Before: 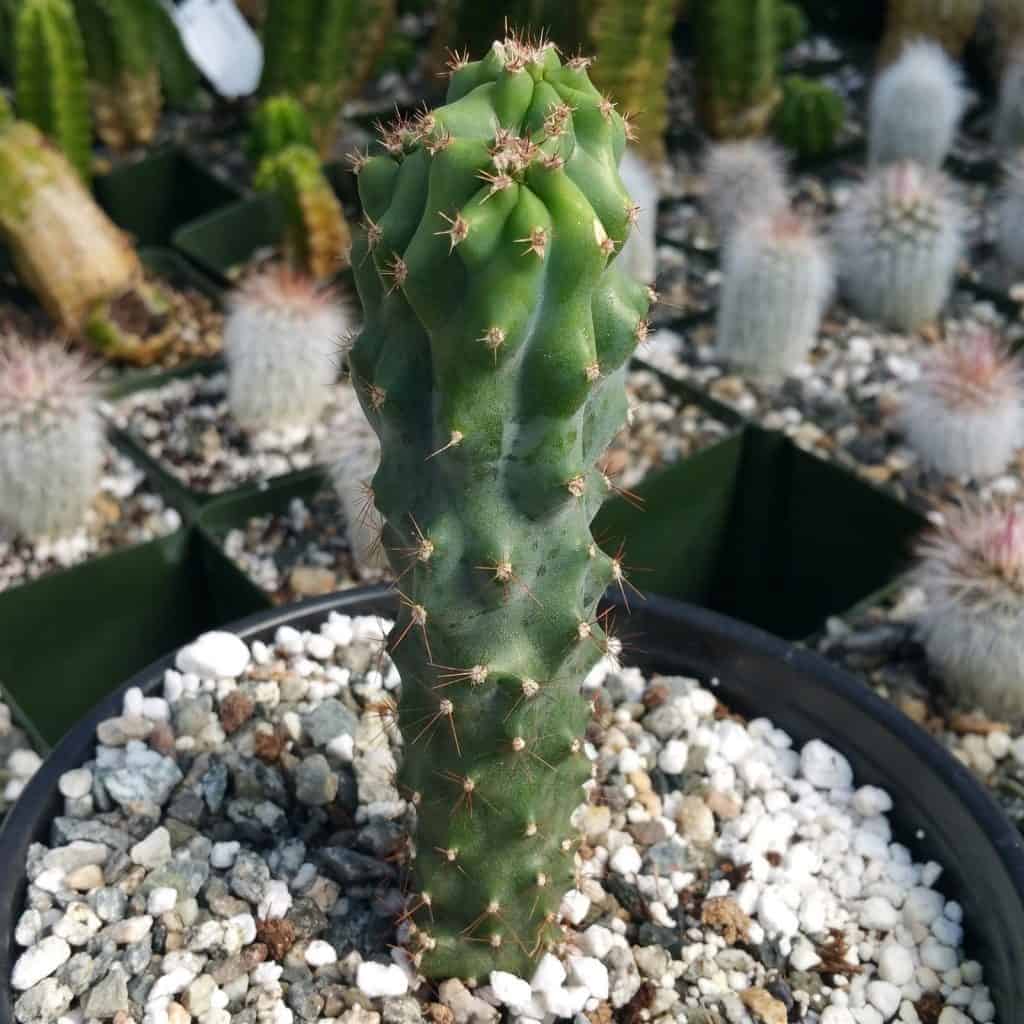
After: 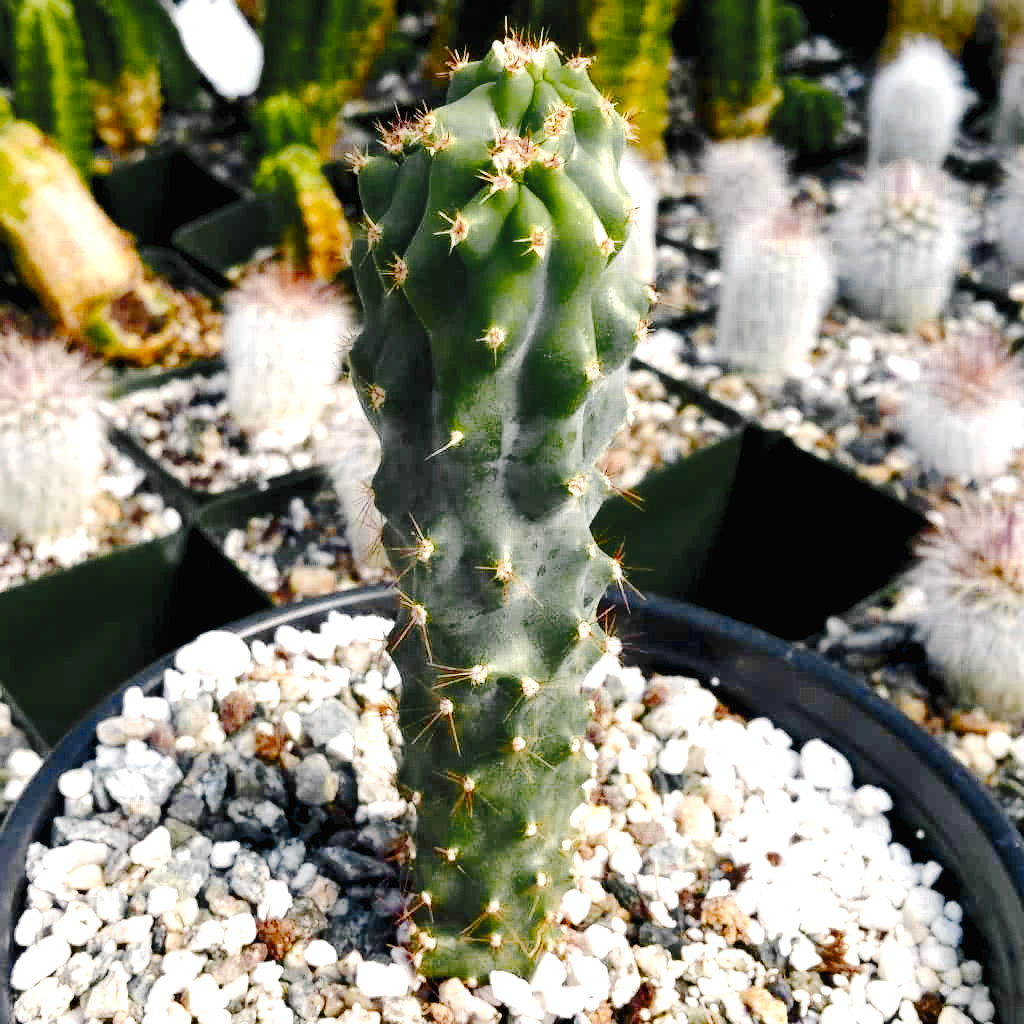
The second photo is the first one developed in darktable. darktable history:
tone equalizer: edges refinement/feathering 500, mask exposure compensation -1.57 EV, preserve details no
tone curve: curves: ch0 [(0, 0.01) (0.097, 0.07) (0.204, 0.173) (0.447, 0.517) (0.539, 0.624) (0.733, 0.791) (0.879, 0.898) (1, 0.98)]; ch1 [(0, 0) (0.393, 0.415) (0.447, 0.448) (0.485, 0.494) (0.523, 0.509) (0.545, 0.544) (0.574, 0.578) (0.648, 0.674) (1, 1)]; ch2 [(0, 0) (0.369, 0.388) (0.449, 0.431) (0.499, 0.5) (0.521, 0.517) (0.53, 0.54) (0.564, 0.569) (0.674, 0.735) (1, 1)], preserve colors none
exposure: black level correction 0, exposure 0.693 EV, compensate highlight preservation false
color balance rgb: highlights gain › chroma 1.604%, highlights gain › hue 56.46°, global offset › luminance -1.032%, perceptual saturation grading › global saturation 20%, perceptual saturation grading › highlights -24.993%, perceptual saturation grading › shadows 49.253%, perceptual brilliance grading › global brilliance 12.726%
color zones: curves: ch0 [(0.035, 0.242) (0.25, 0.5) (0.384, 0.214) (0.488, 0.255) (0.75, 0.5)]; ch1 [(0.063, 0.379) (0.25, 0.5) (0.354, 0.201) (0.489, 0.085) (0.729, 0.271)]; ch2 [(0.25, 0.5) (0.38, 0.517) (0.442, 0.51) (0.735, 0.456)]
